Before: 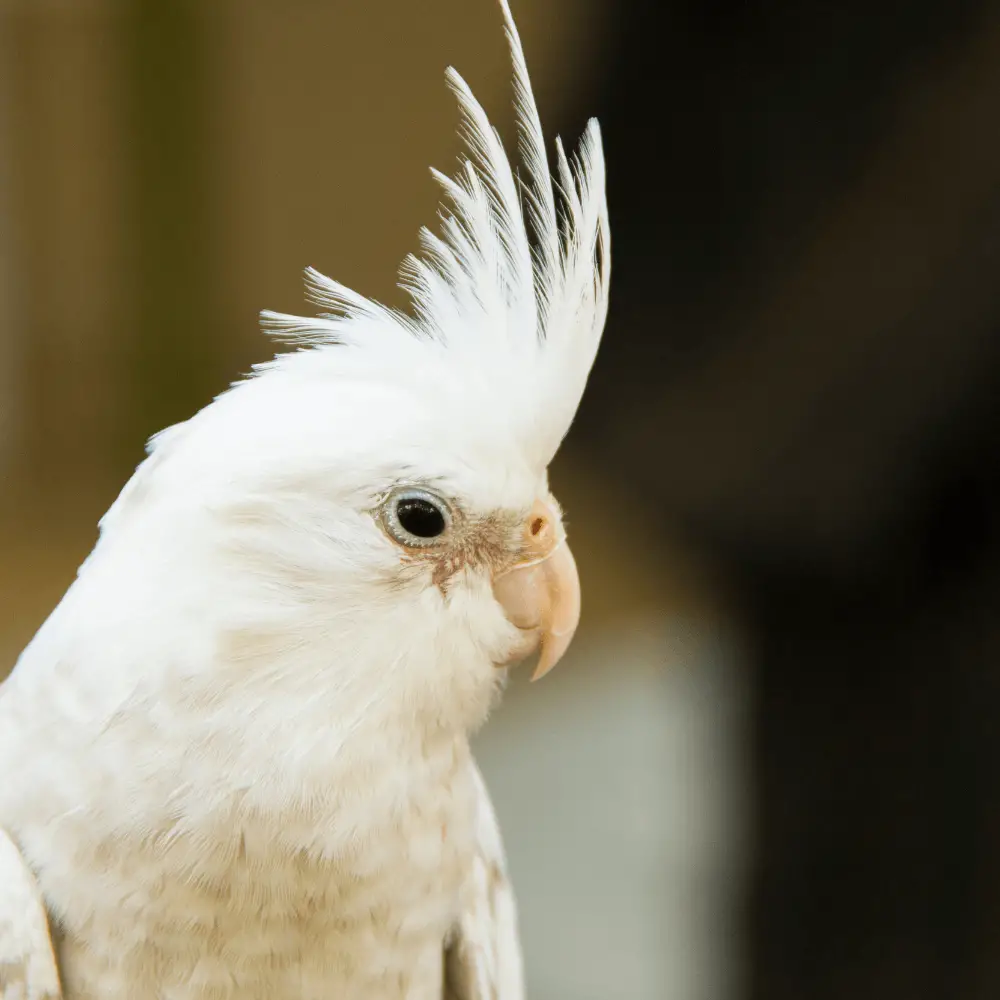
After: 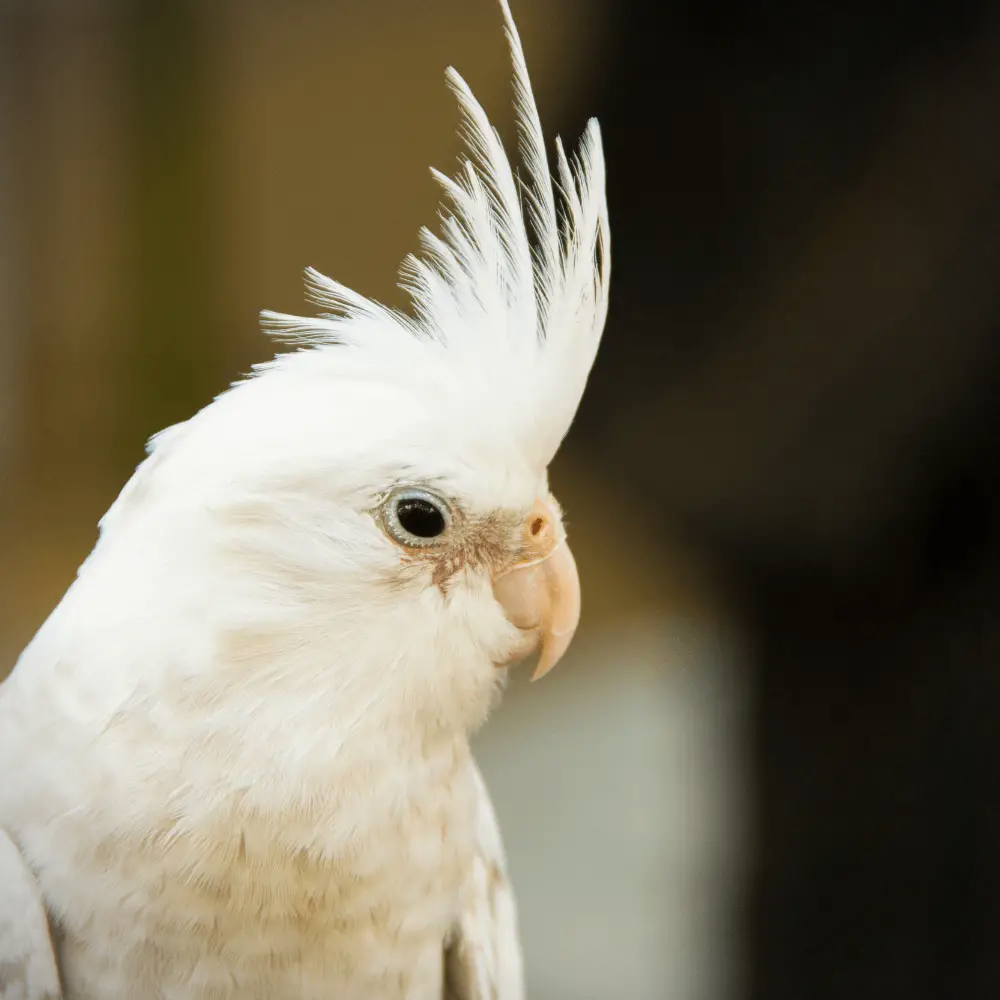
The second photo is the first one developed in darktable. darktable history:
vignetting: fall-off start 91.19%
white balance: red 1.009, blue 0.985
levels: levels [0, 0.498, 1]
